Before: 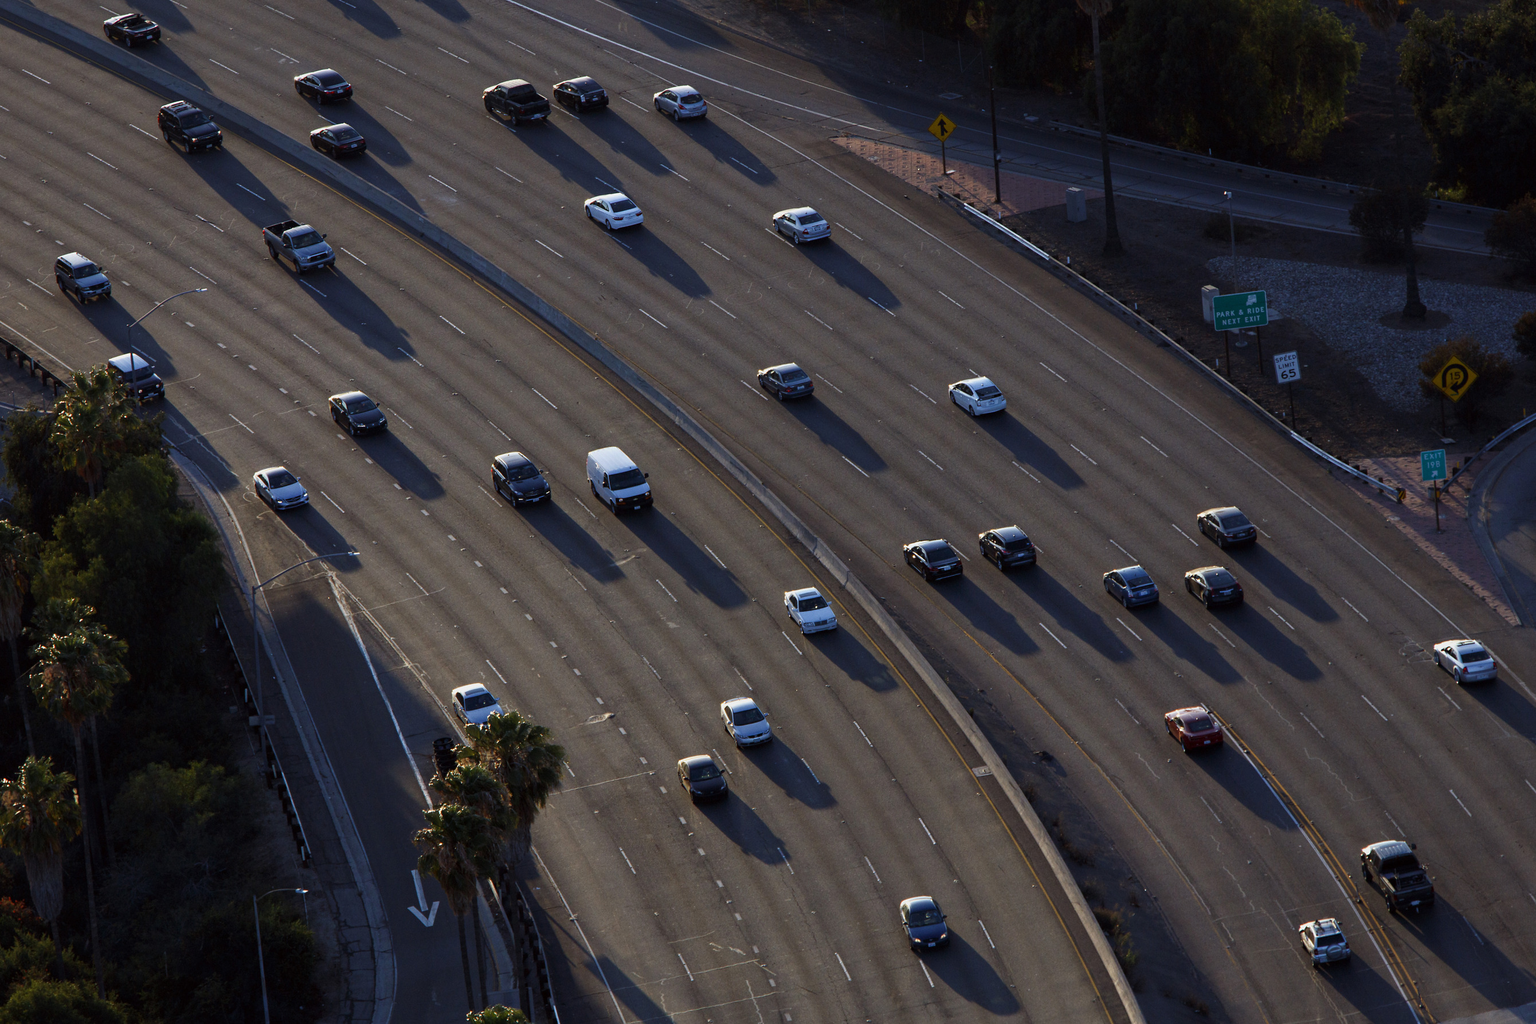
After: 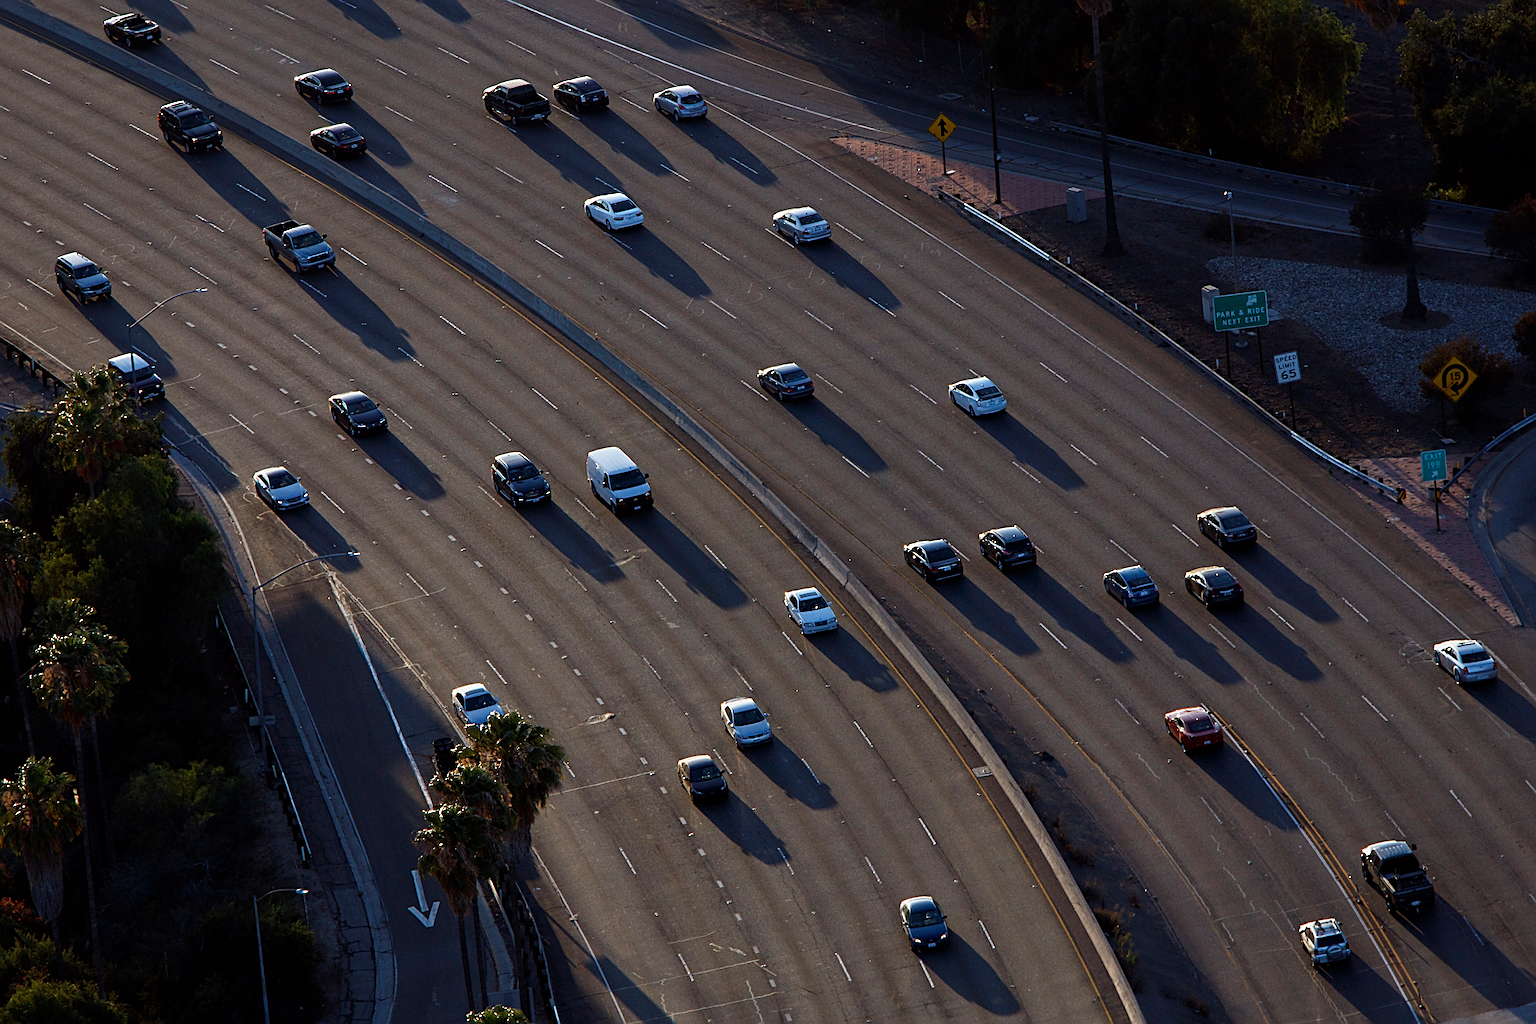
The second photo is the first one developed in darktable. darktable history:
sharpen: radius 2.665, amount 0.676
tone equalizer: edges refinement/feathering 500, mask exposure compensation -1.57 EV, preserve details no
